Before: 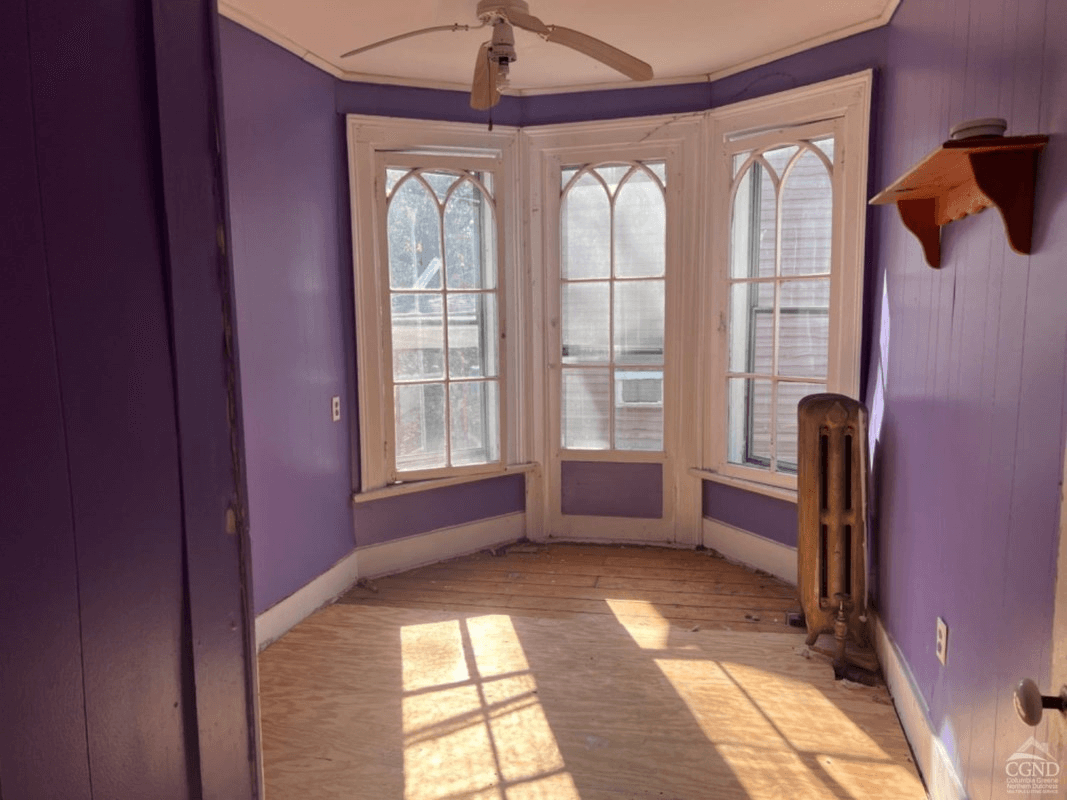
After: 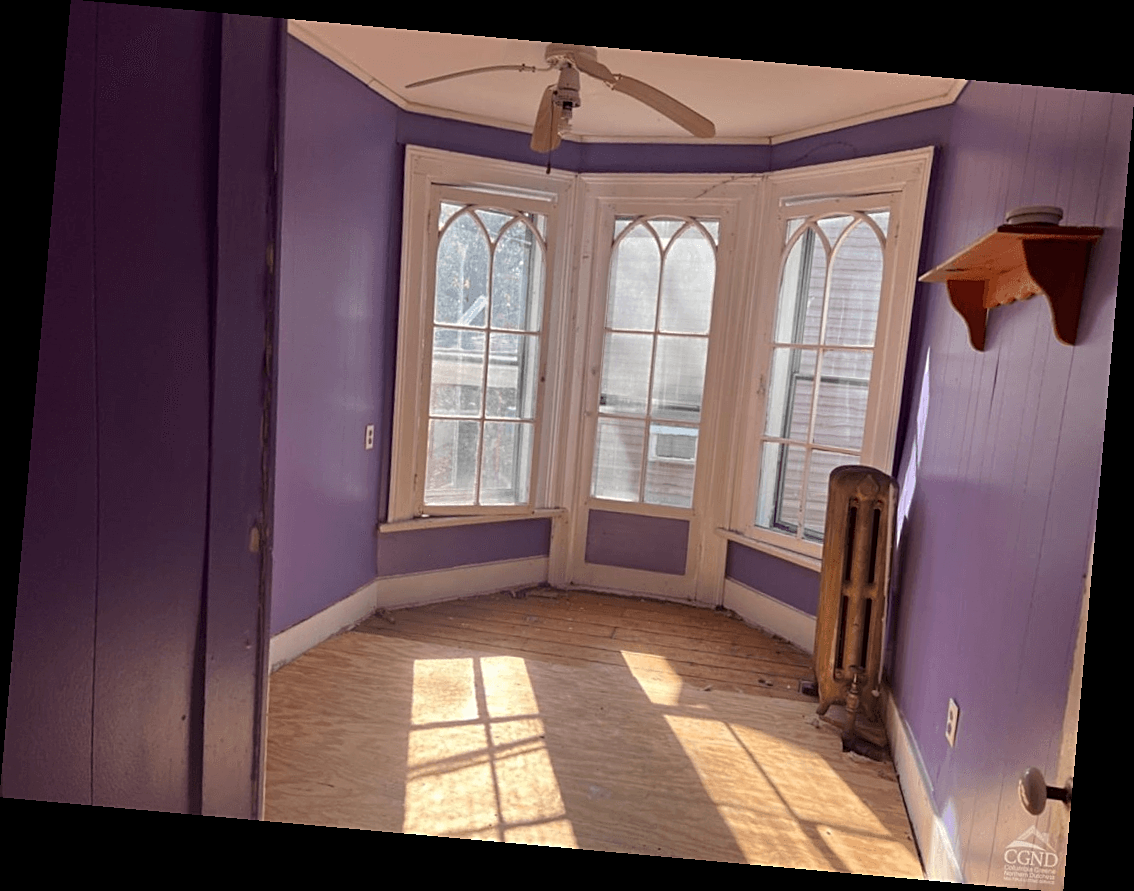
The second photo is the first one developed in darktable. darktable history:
sharpen: on, module defaults
rotate and perspective: rotation 5.12°, automatic cropping off
